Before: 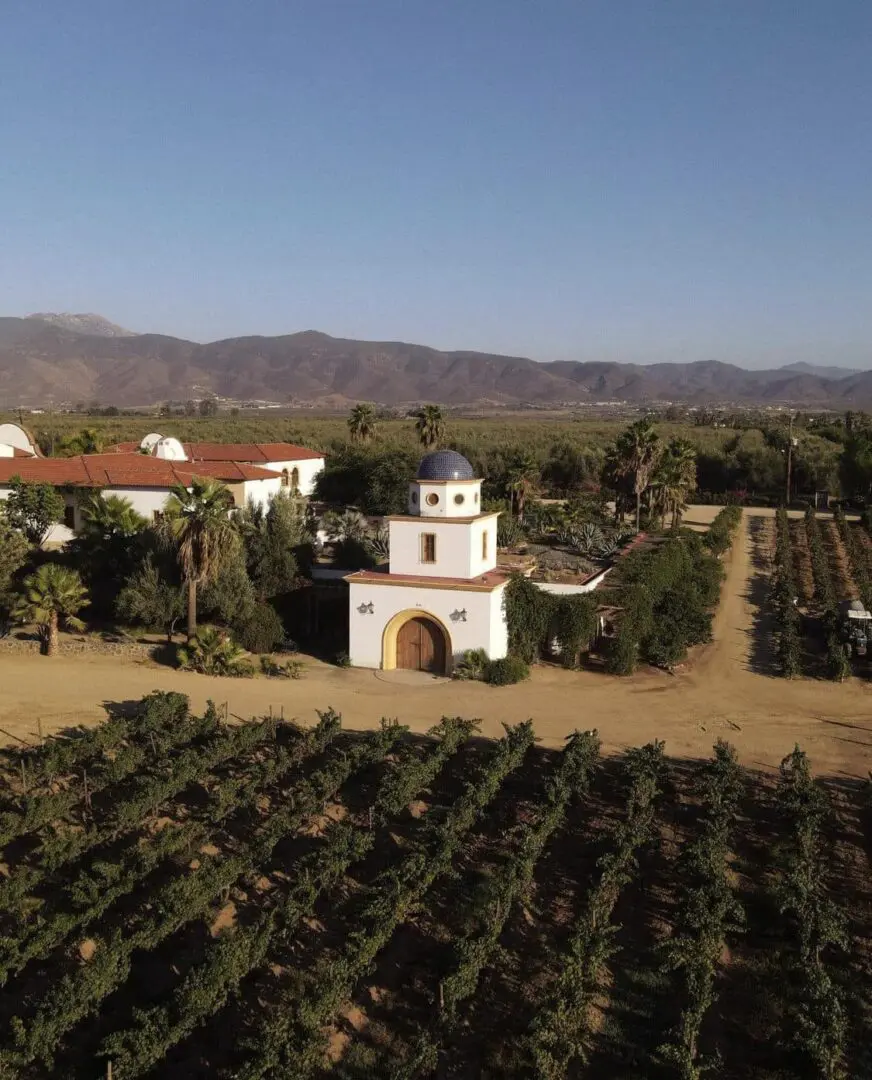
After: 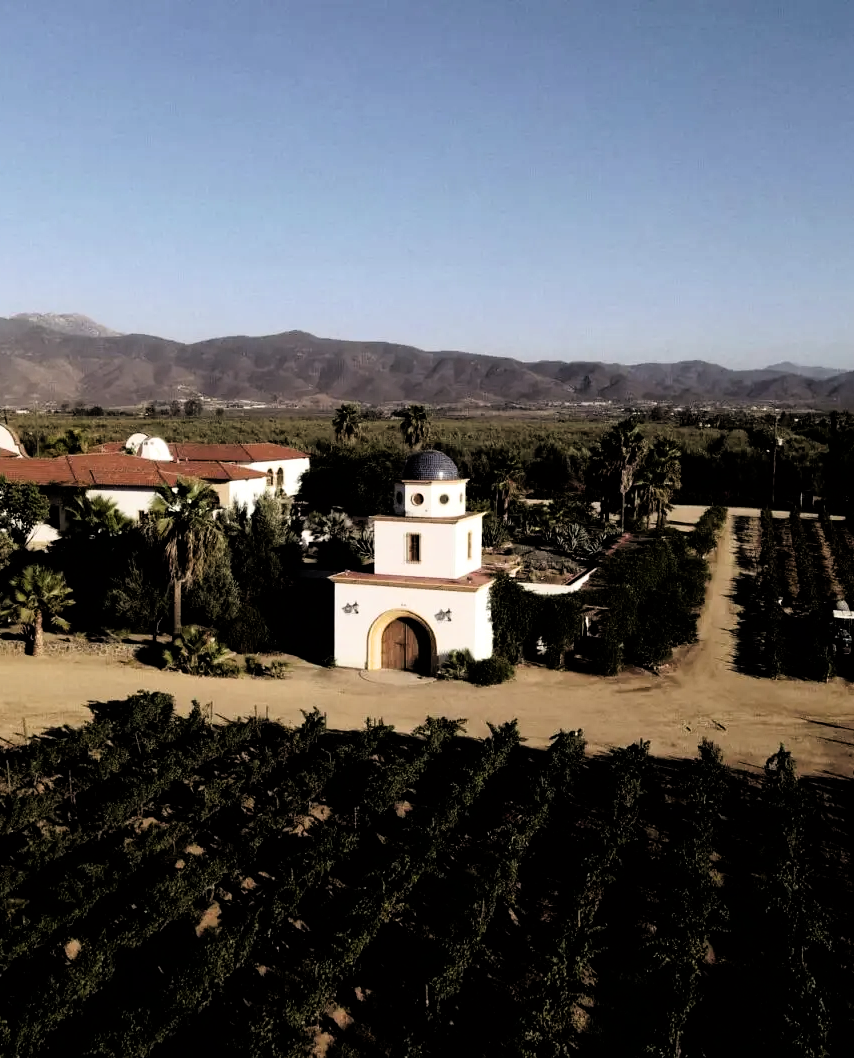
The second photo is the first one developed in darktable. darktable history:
crop: left 1.743%, right 0.268%, bottom 2.011%
filmic rgb: black relative exposure -3.75 EV, white relative exposure 2.4 EV, dynamic range scaling -50%, hardness 3.42, latitude 30%, contrast 1.8
